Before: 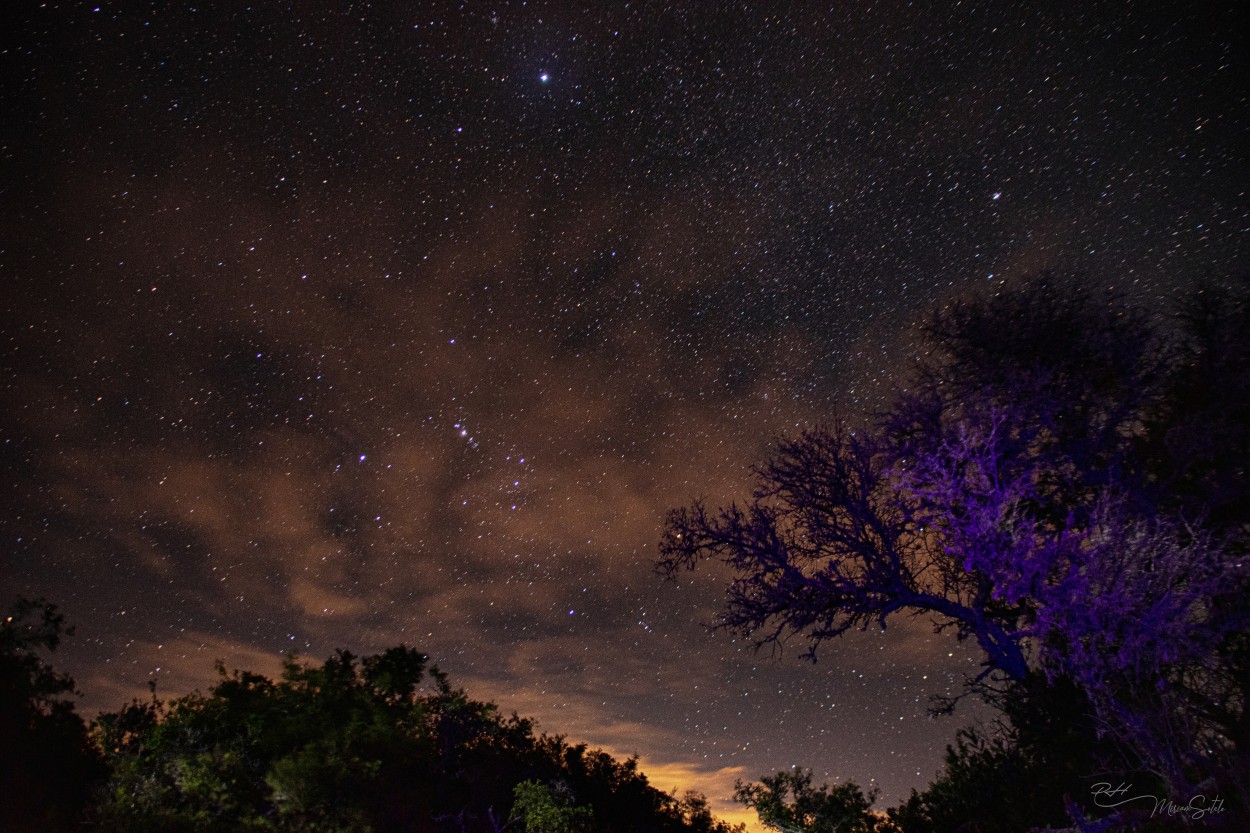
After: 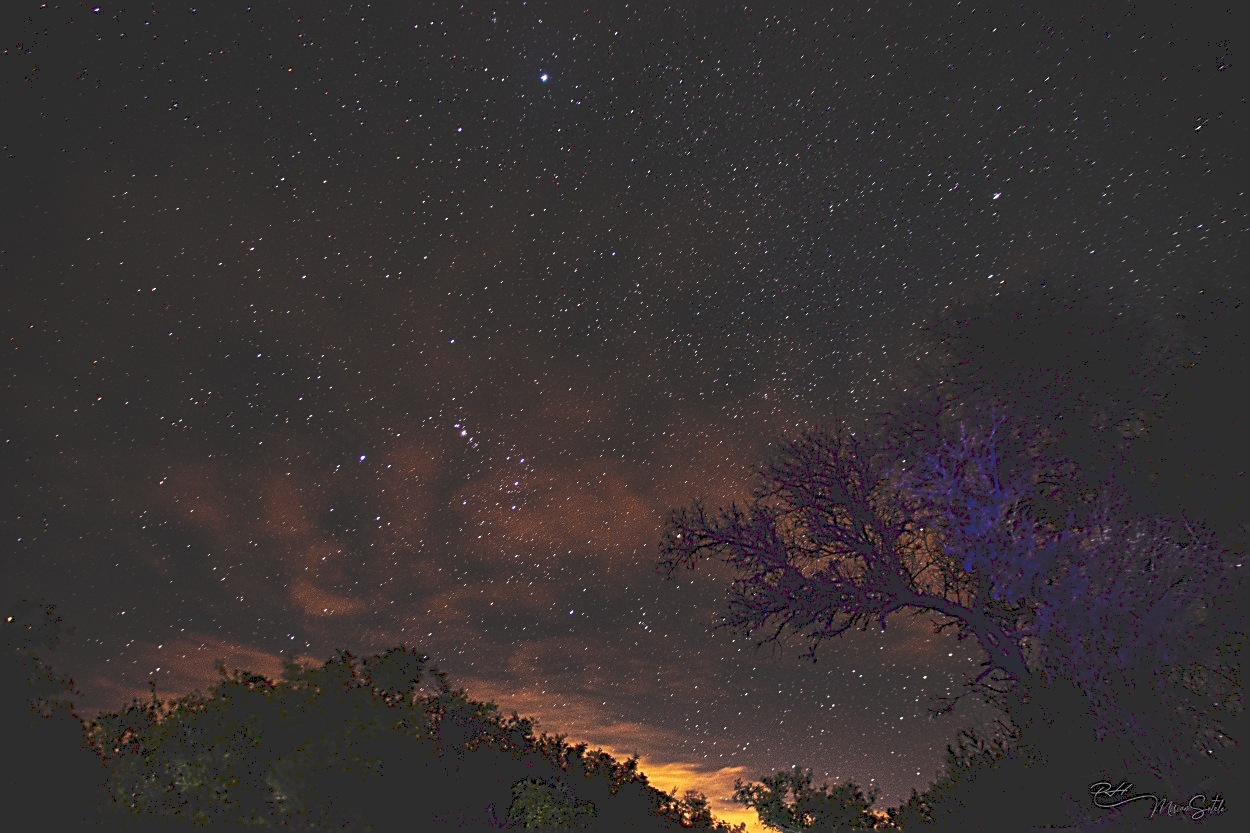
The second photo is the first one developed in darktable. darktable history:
tone curve: curves: ch0 [(0, 0) (0.003, 0.183) (0.011, 0.183) (0.025, 0.184) (0.044, 0.188) (0.069, 0.197) (0.1, 0.204) (0.136, 0.212) (0.177, 0.226) (0.224, 0.24) (0.277, 0.273) (0.335, 0.322) (0.399, 0.388) (0.468, 0.468) (0.543, 0.579) (0.623, 0.686) (0.709, 0.792) (0.801, 0.877) (0.898, 0.939) (1, 1)], preserve colors none
sharpen: on, module defaults
